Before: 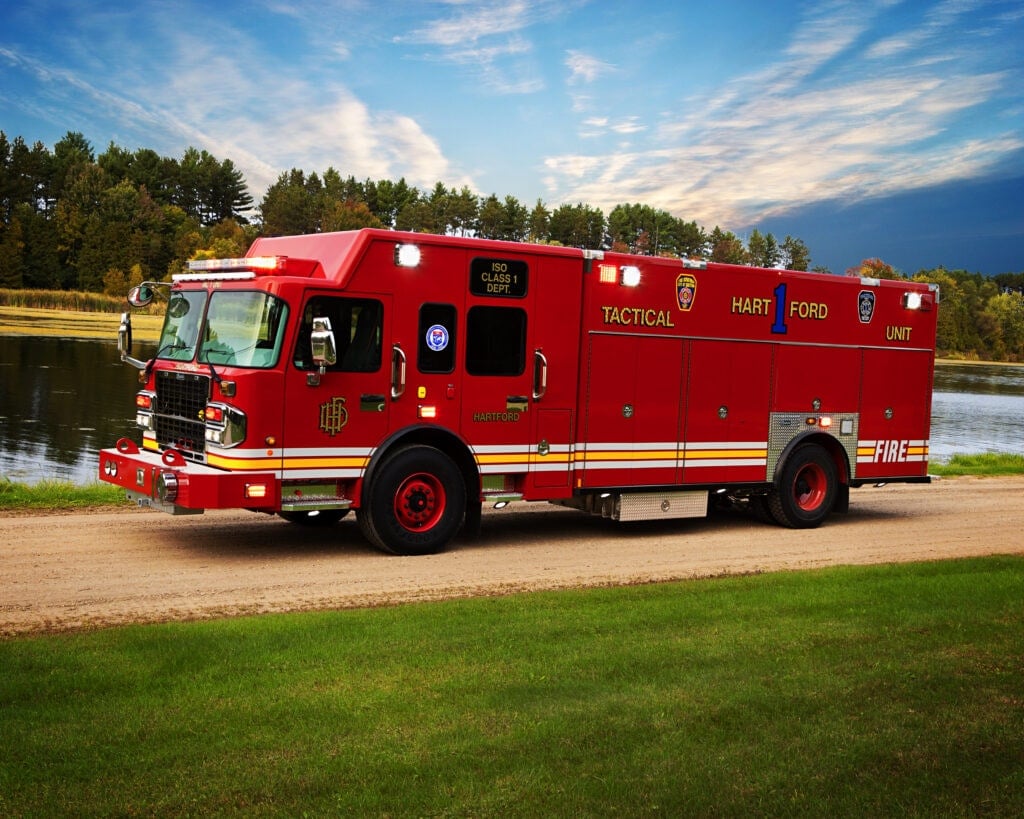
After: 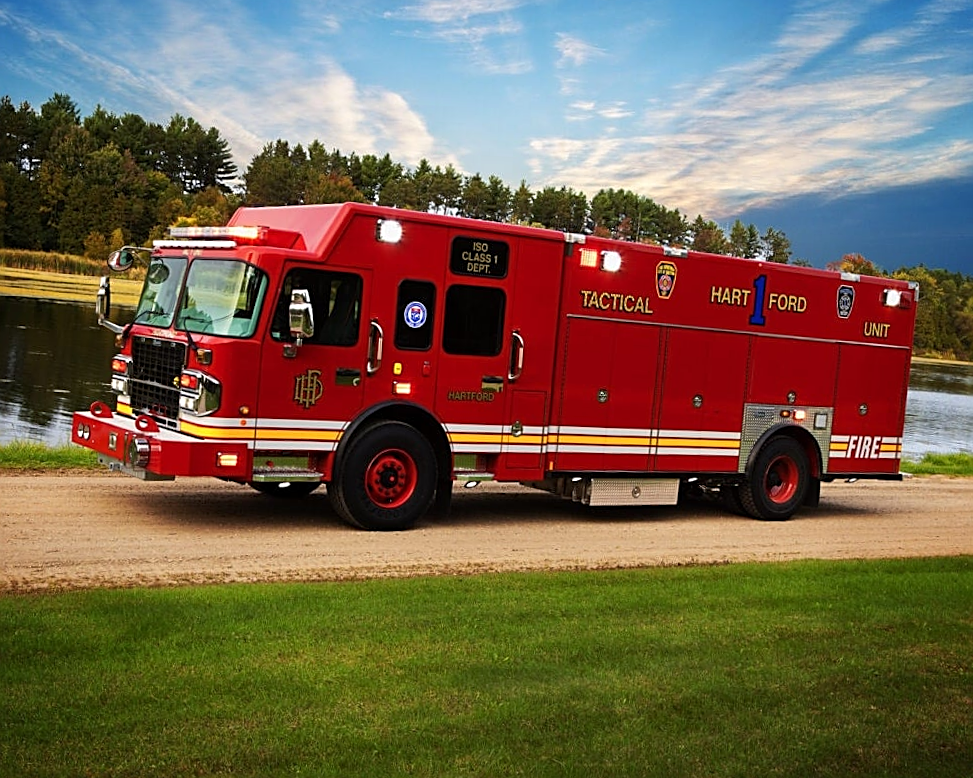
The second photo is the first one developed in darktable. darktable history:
crop and rotate: angle -2.42°
sharpen: on, module defaults
